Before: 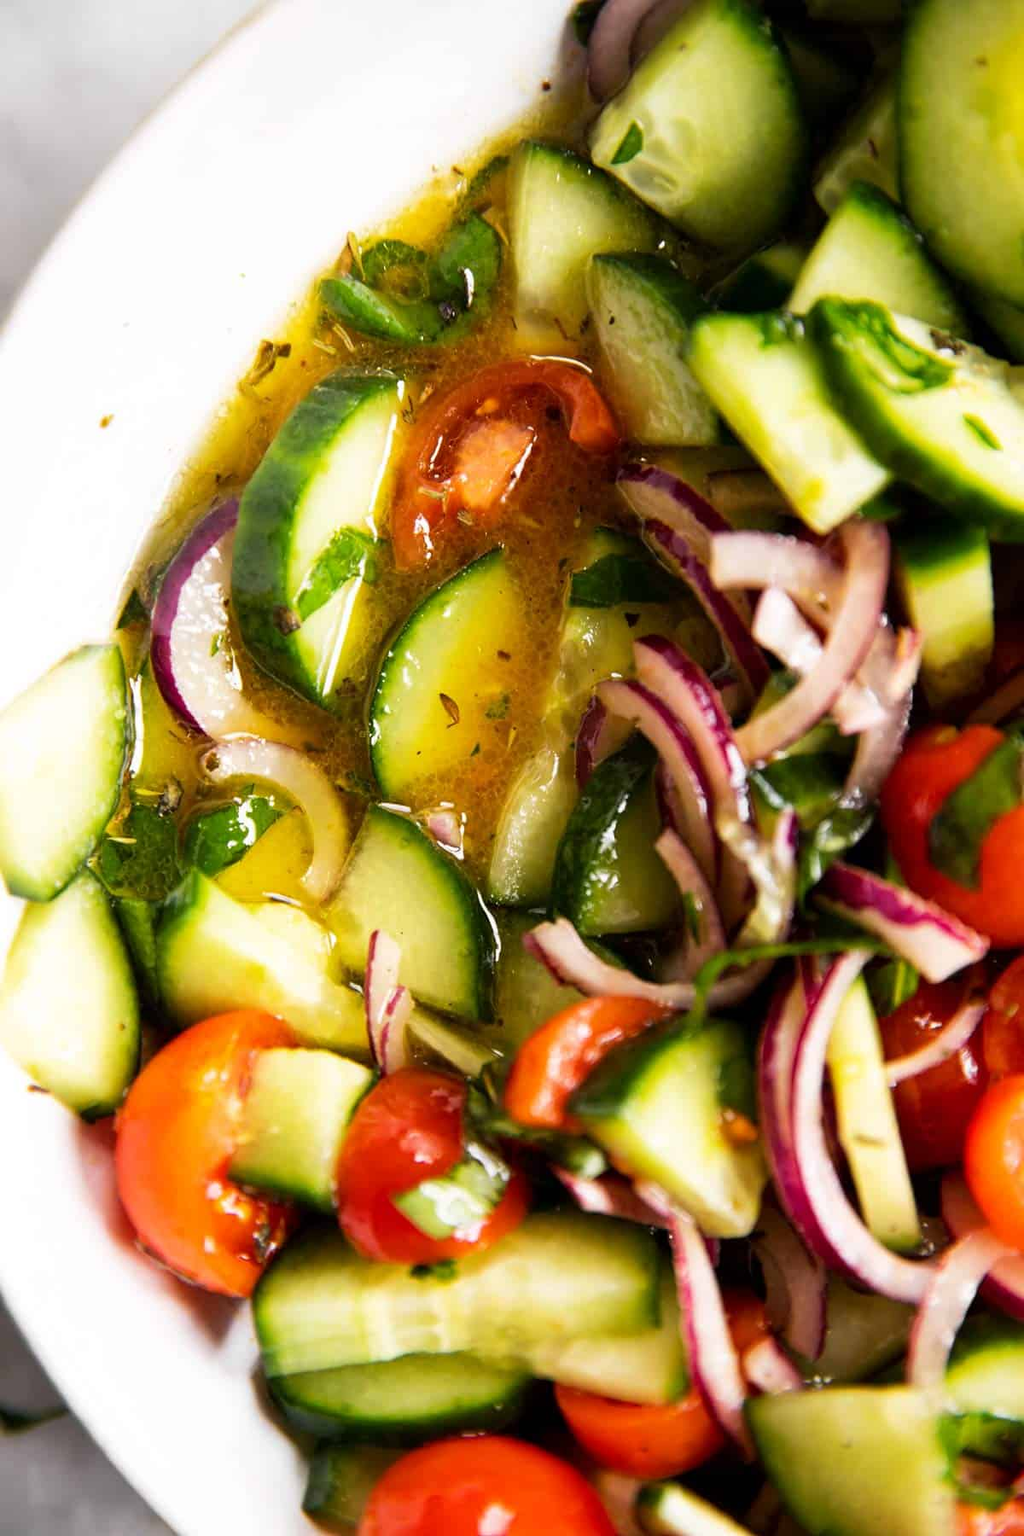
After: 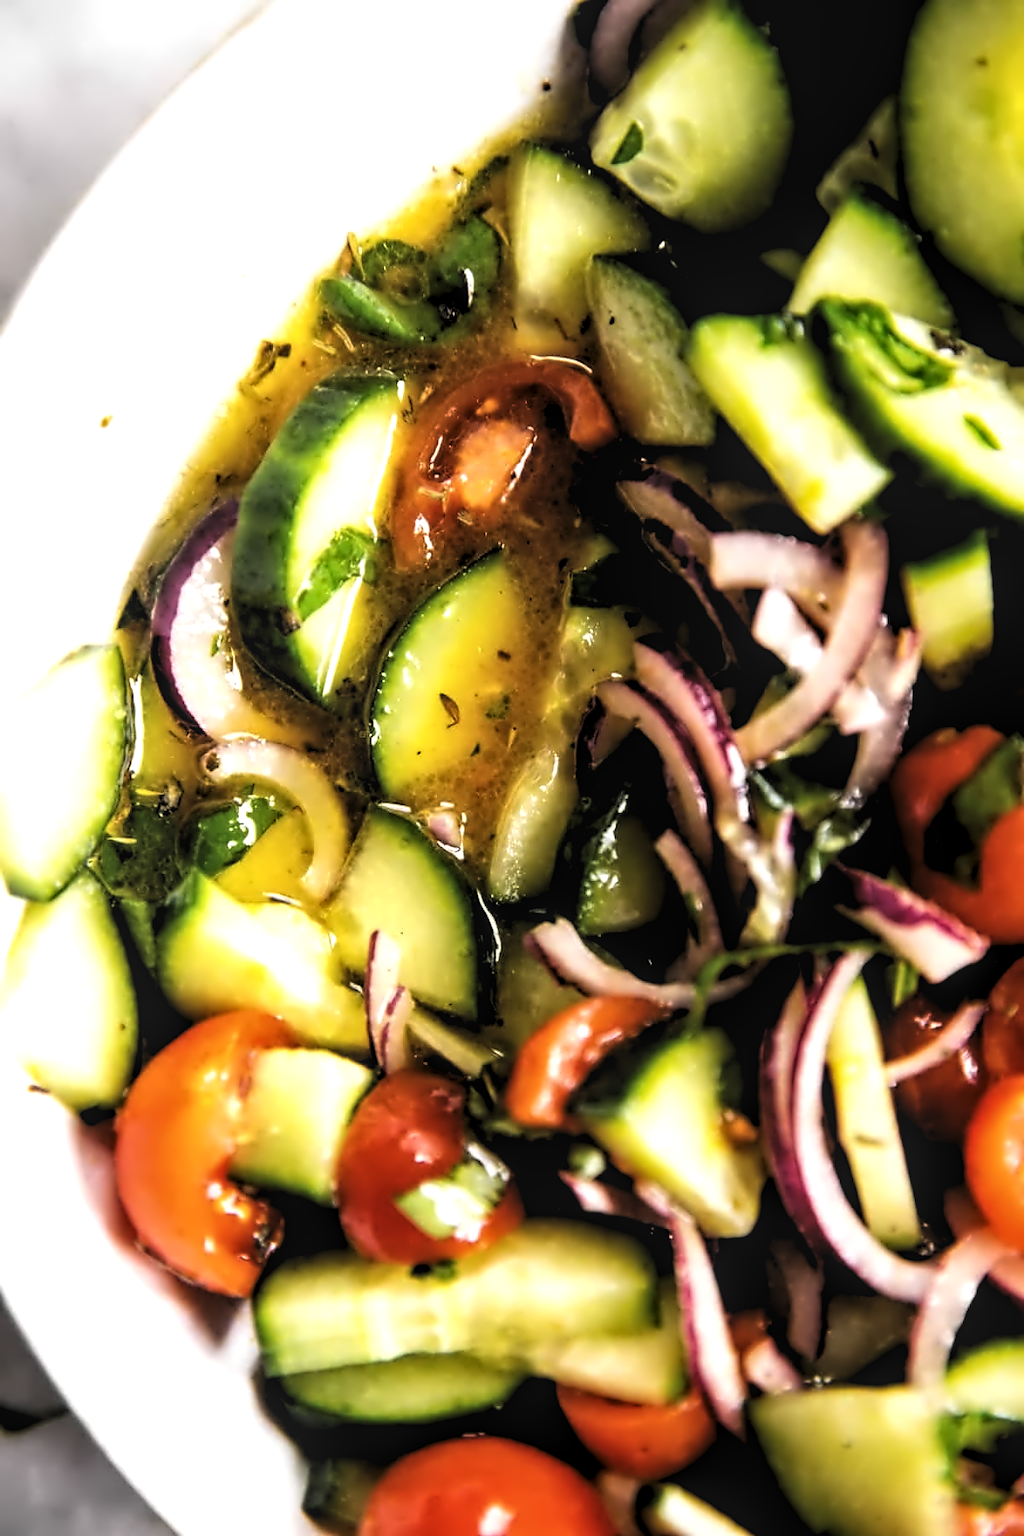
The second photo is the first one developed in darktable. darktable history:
levels: levels [0.182, 0.542, 0.902]
local contrast: on, module defaults
contrast equalizer: octaves 7, y [[0.5 ×6], [0.5 ×6], [0.5 ×6], [0, 0.033, 0.067, 0.1, 0.133, 0.167], [0, 0.05, 0.1, 0.15, 0.2, 0.25]]
contrast brightness saturation: saturation -0.048
